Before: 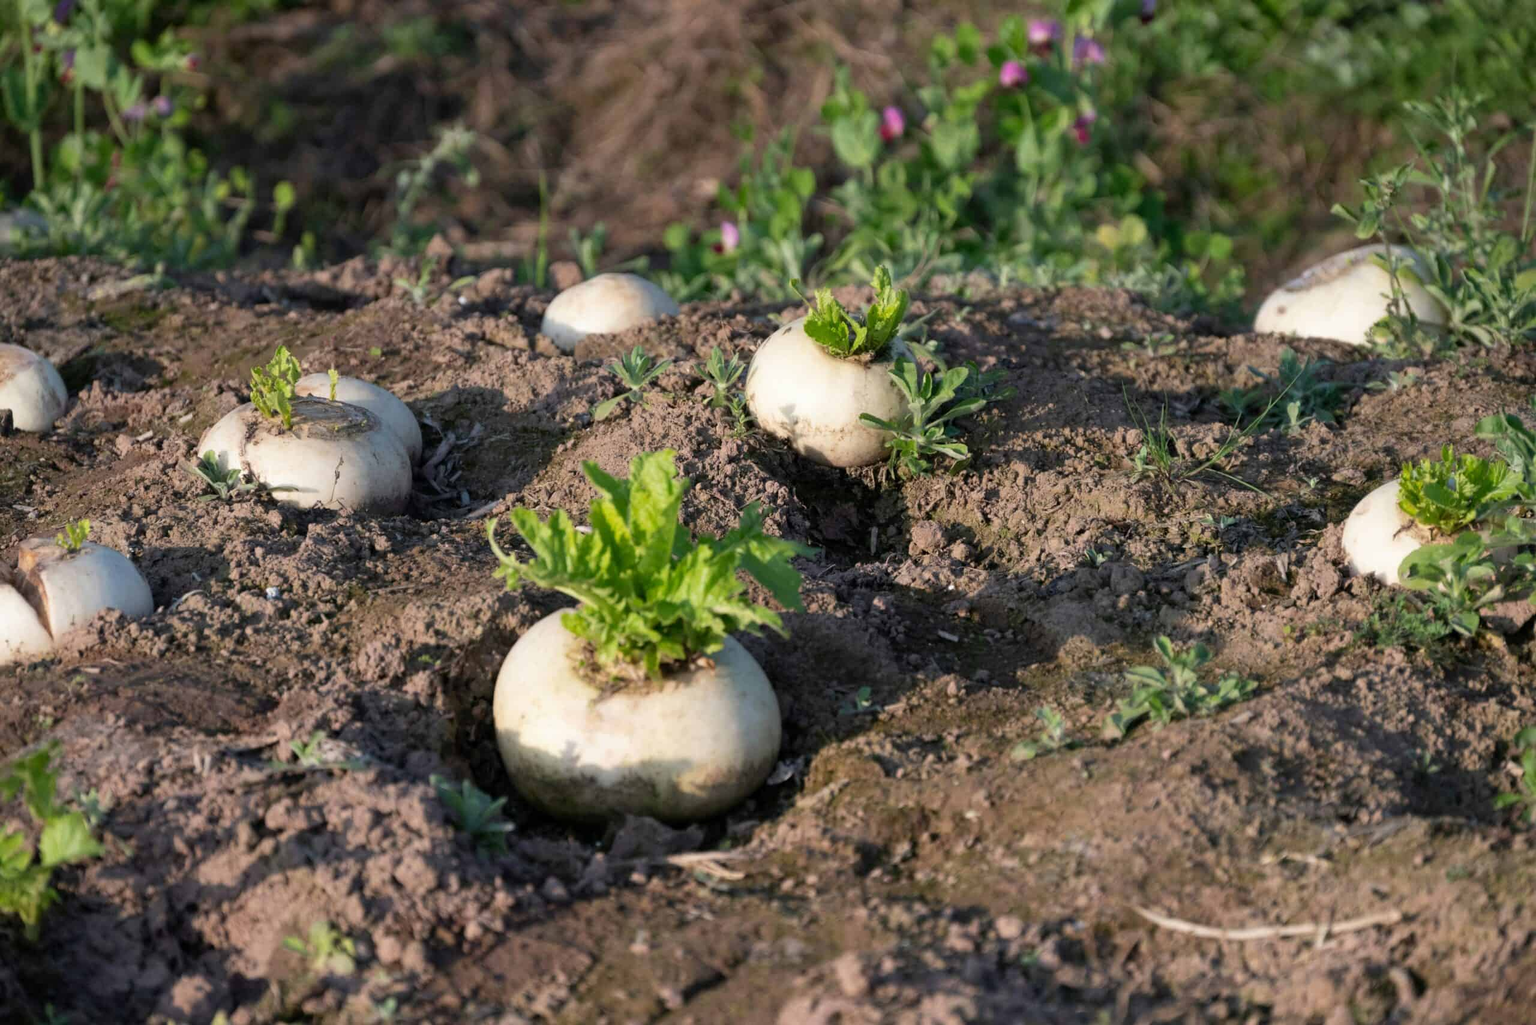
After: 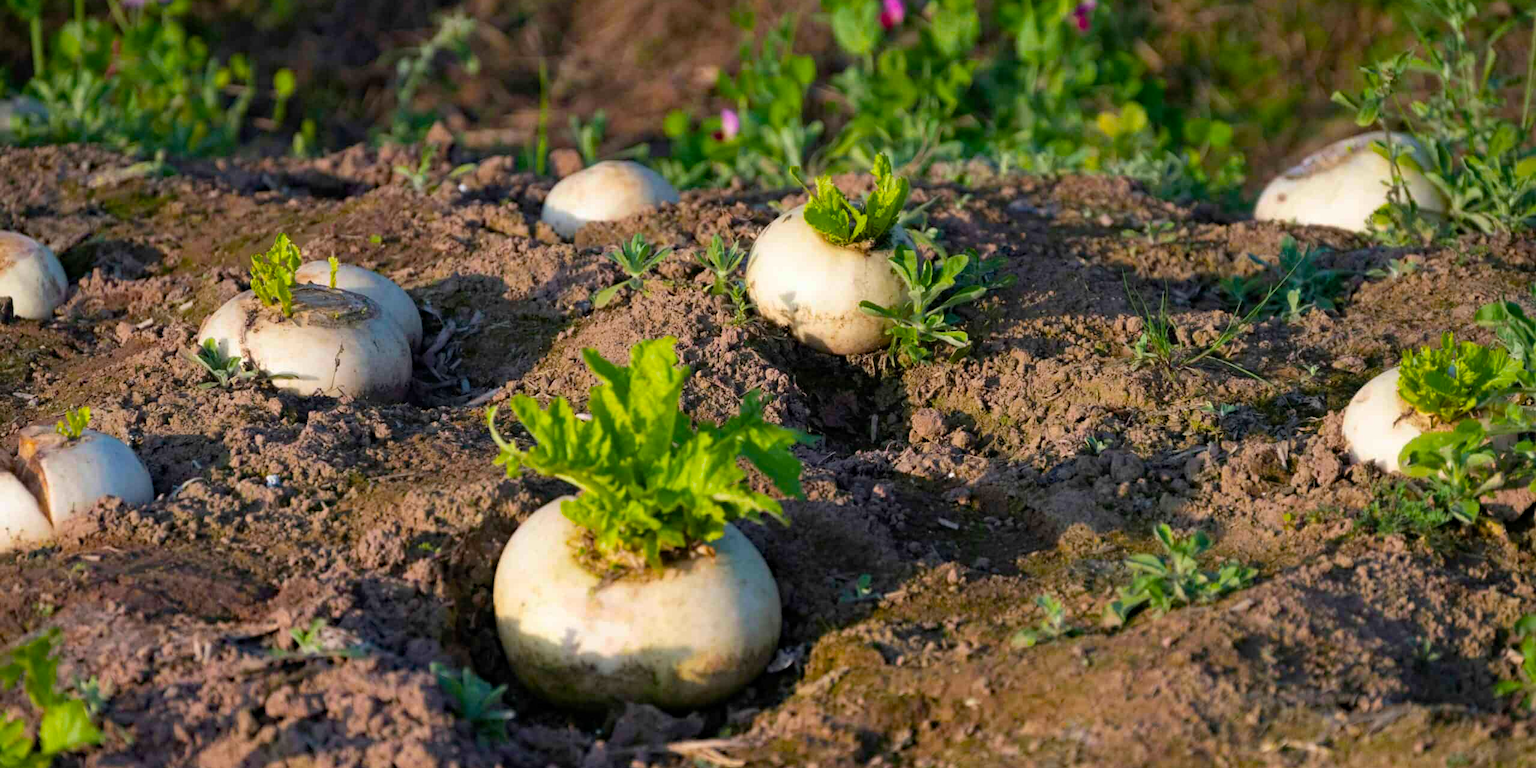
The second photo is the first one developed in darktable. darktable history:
color balance rgb: perceptual saturation grading › global saturation 30%, global vibrance 30%
haze removal: adaptive false
crop: top 11.038%, bottom 13.962%
